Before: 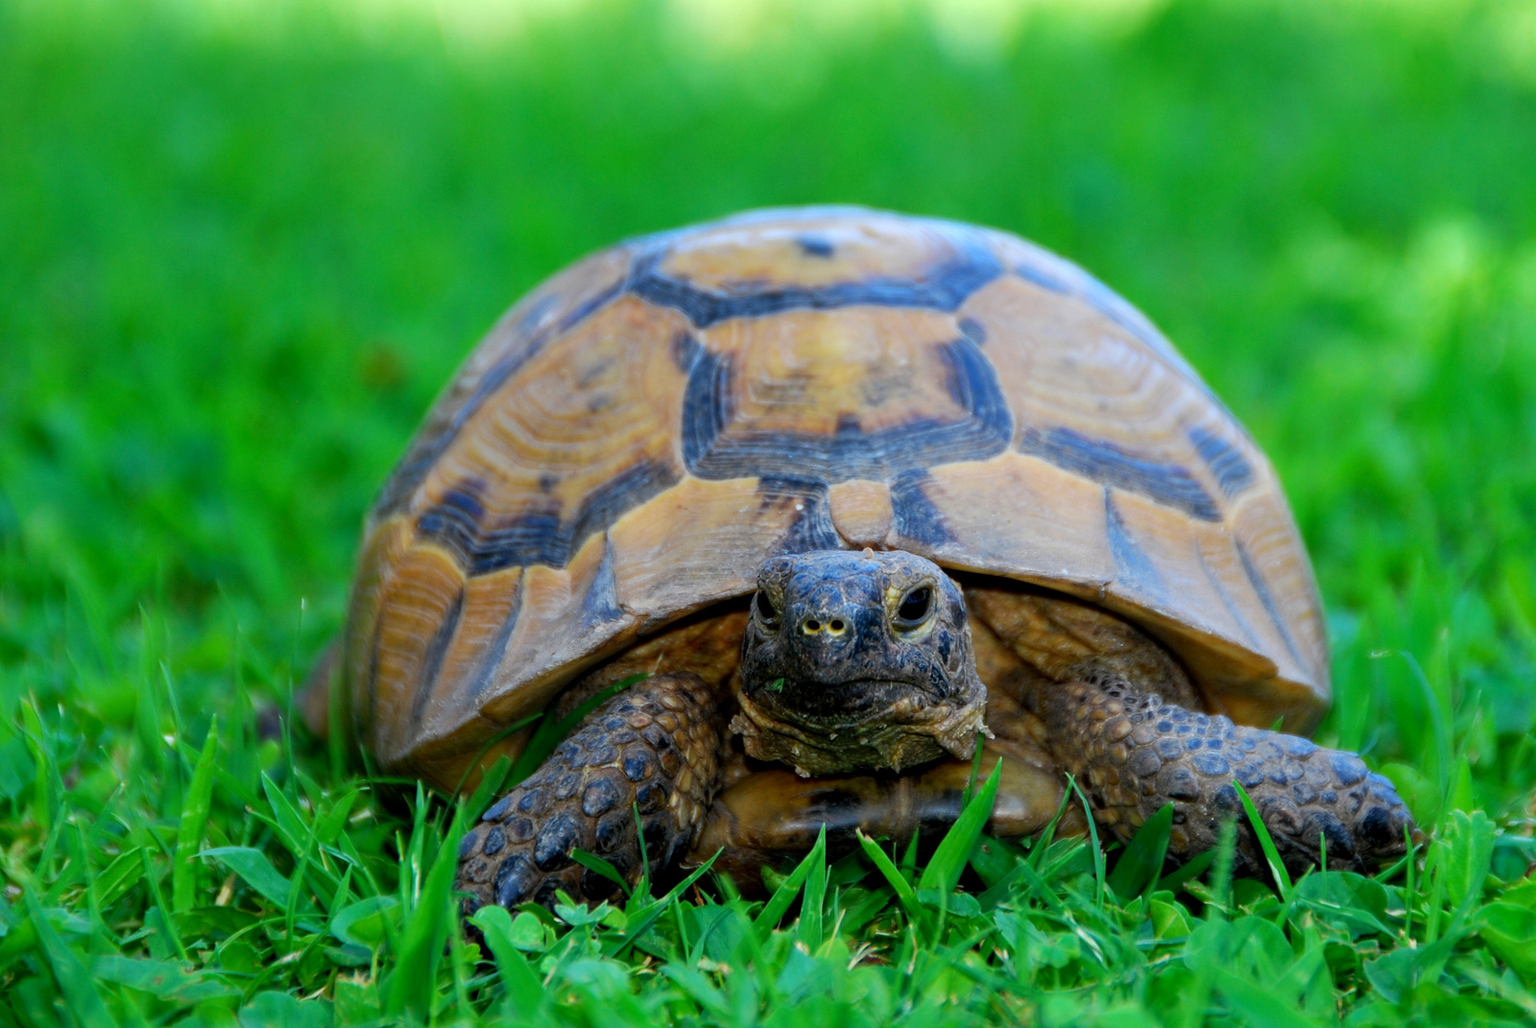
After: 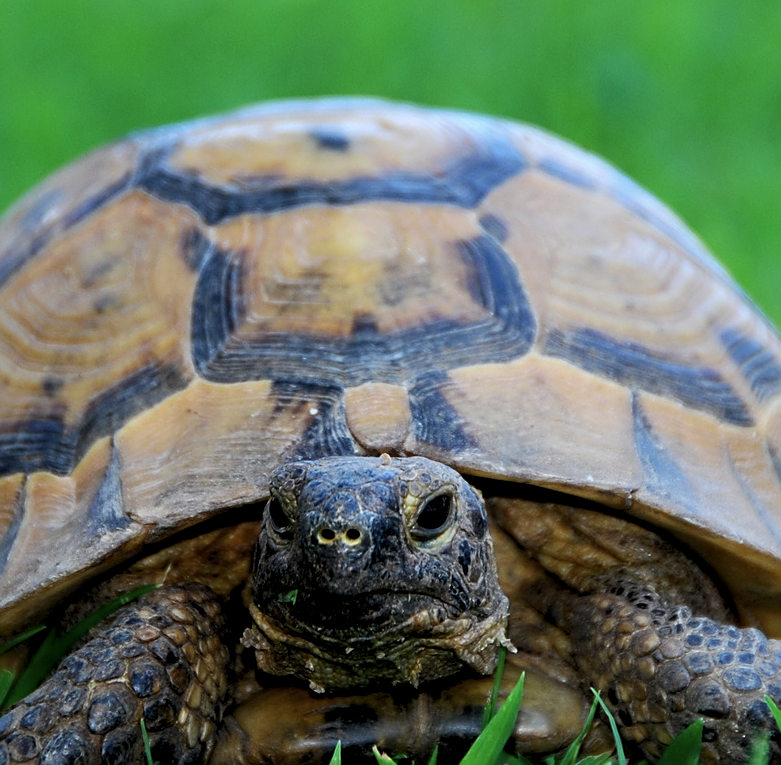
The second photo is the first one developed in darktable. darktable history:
crop: left 32.495%, top 10.935%, right 18.669%, bottom 17.579%
sharpen: on, module defaults
contrast brightness saturation: contrast 0.113, saturation -0.17
levels: mode automatic, black 3.91%, levels [0.514, 0.759, 1]
